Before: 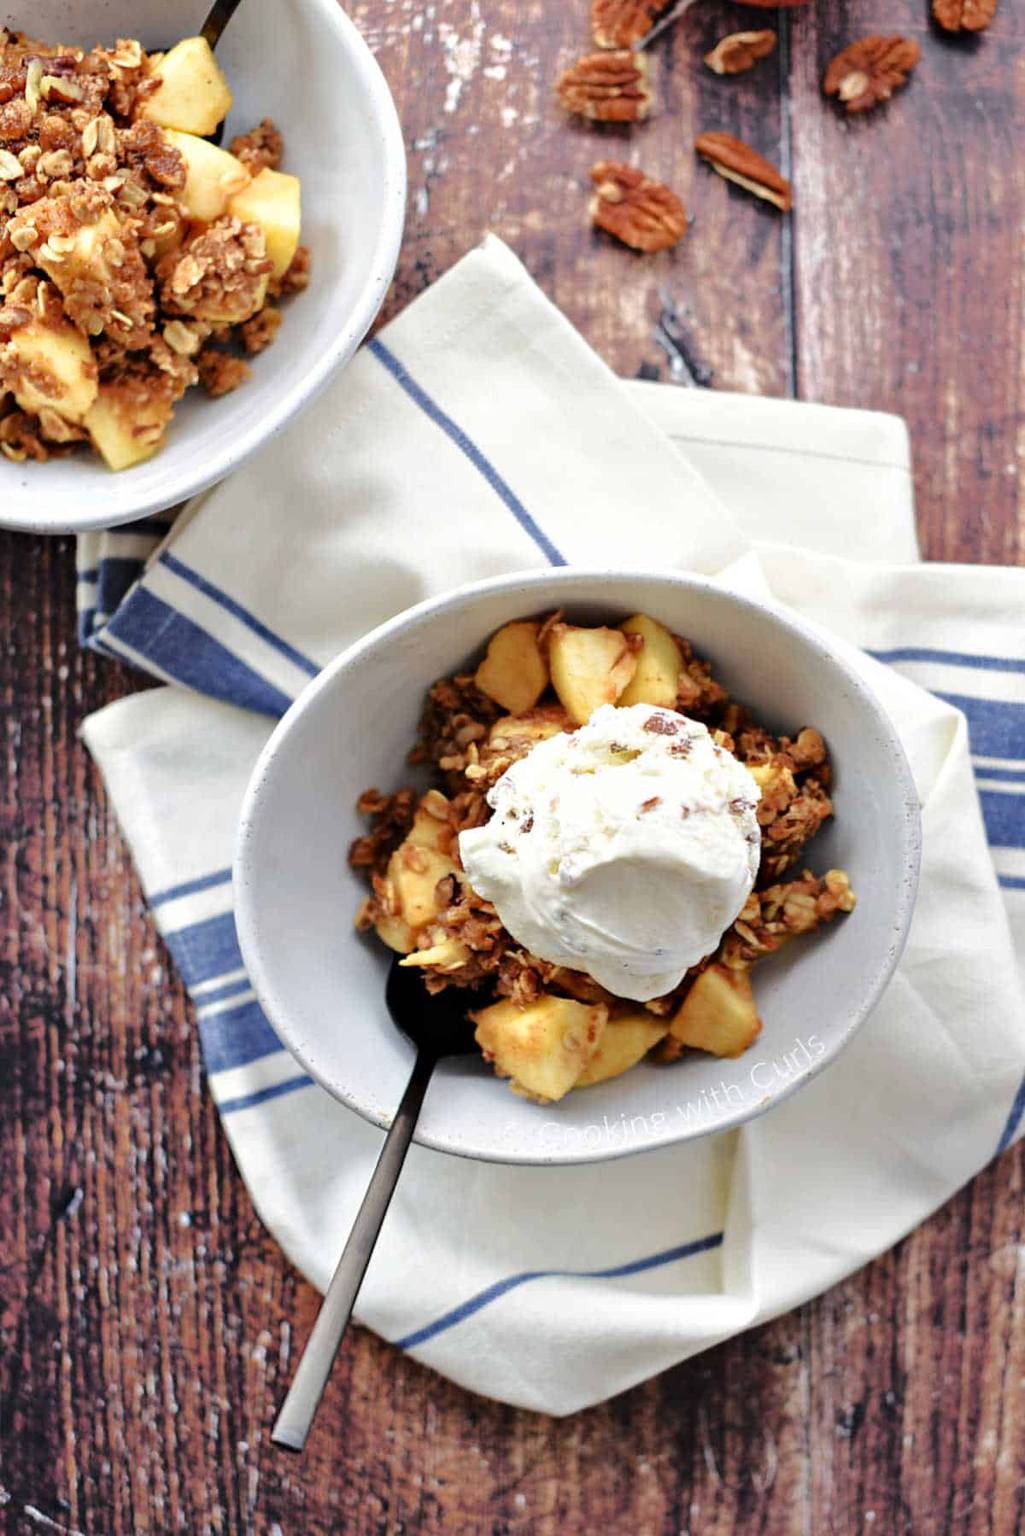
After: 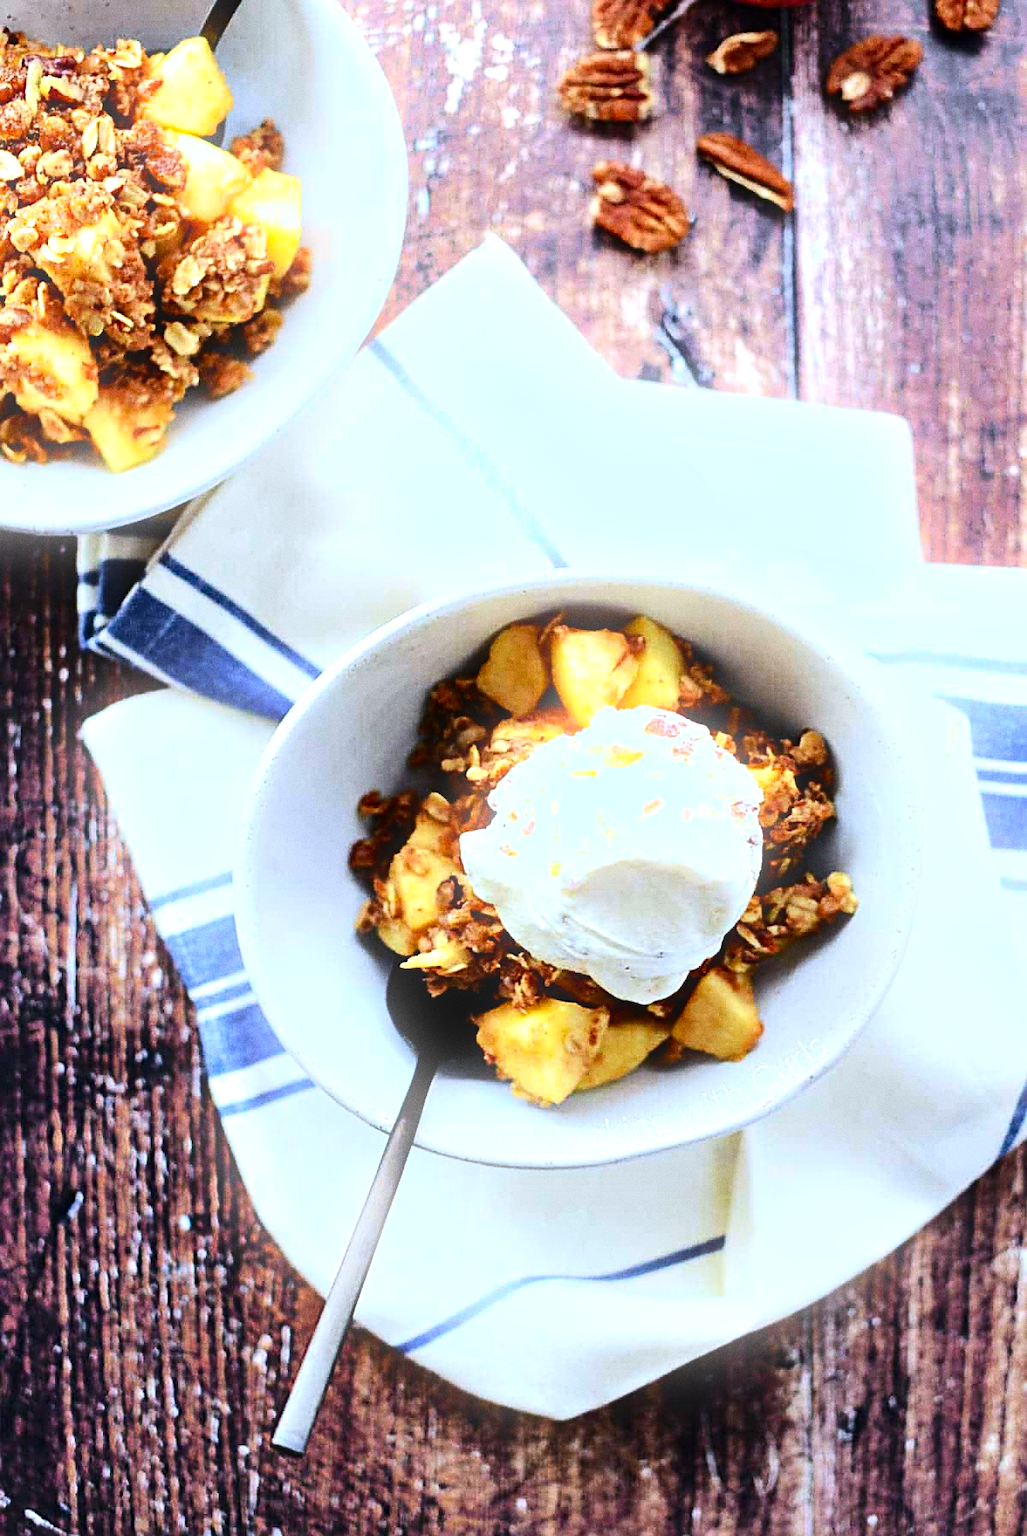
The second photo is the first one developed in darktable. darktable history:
contrast brightness saturation: contrast 0.18, saturation 0.3
bloom: size 9%, threshold 100%, strength 7%
white balance: red 0.924, blue 1.095
sharpen: on, module defaults
tone equalizer: -8 EV -0.75 EV, -7 EV -0.7 EV, -6 EV -0.6 EV, -5 EV -0.4 EV, -3 EV 0.4 EV, -2 EV 0.6 EV, -1 EV 0.7 EV, +0 EV 0.75 EV, edges refinement/feathering 500, mask exposure compensation -1.57 EV, preserve details no
crop: top 0.05%, bottom 0.098%
grain: coarseness 0.09 ISO
